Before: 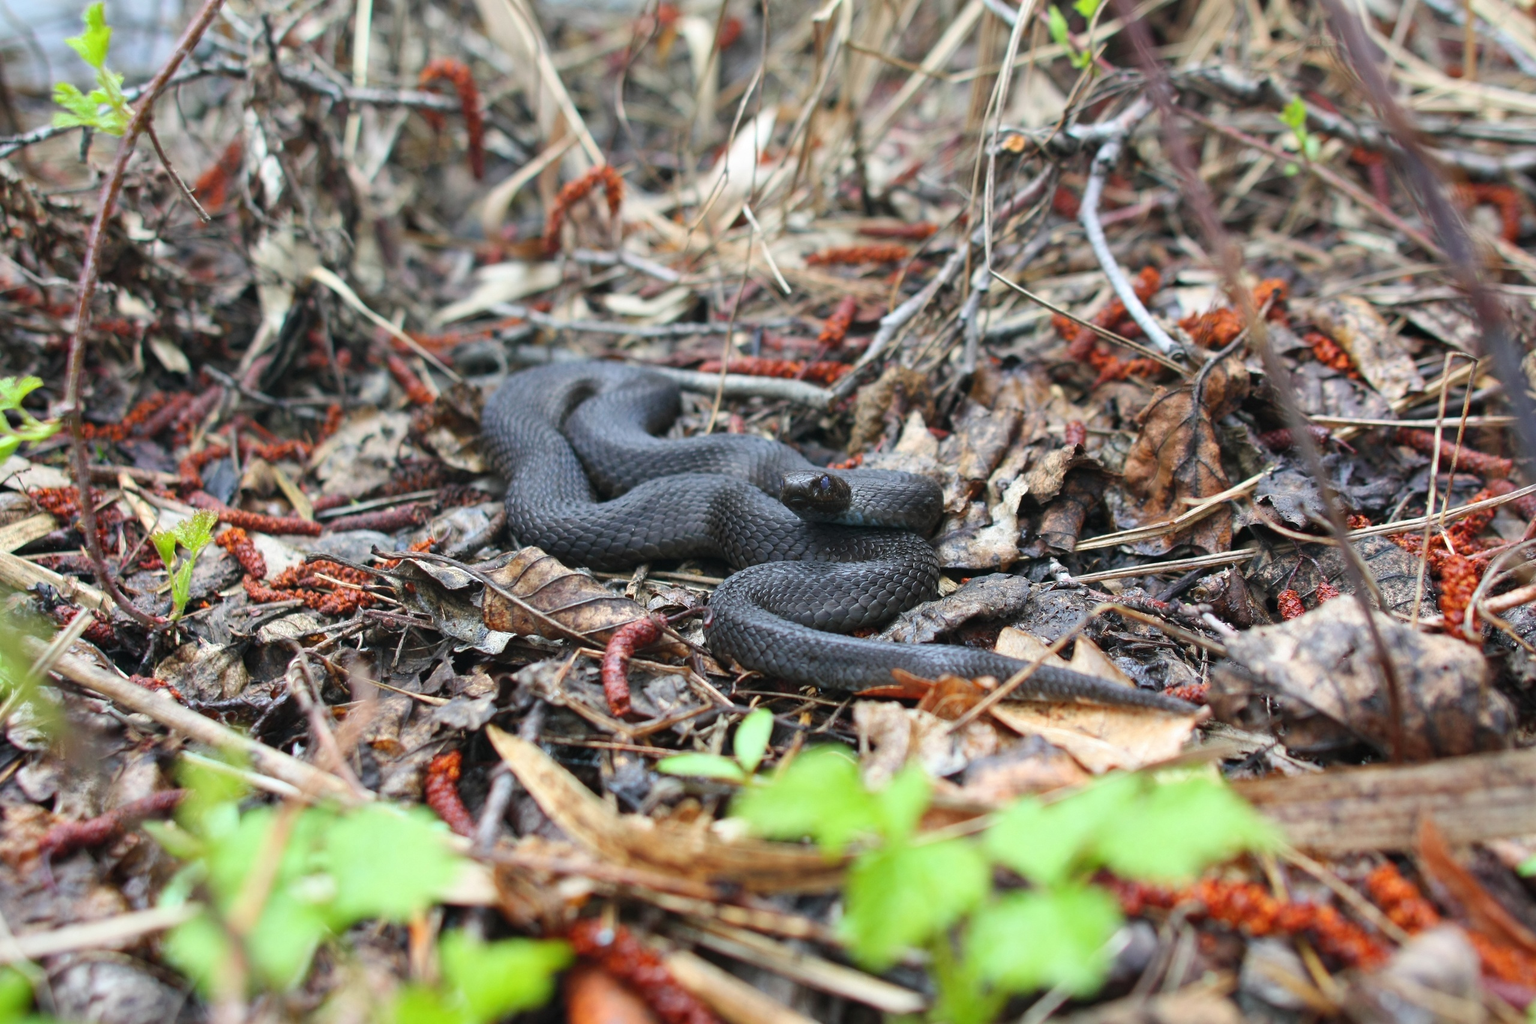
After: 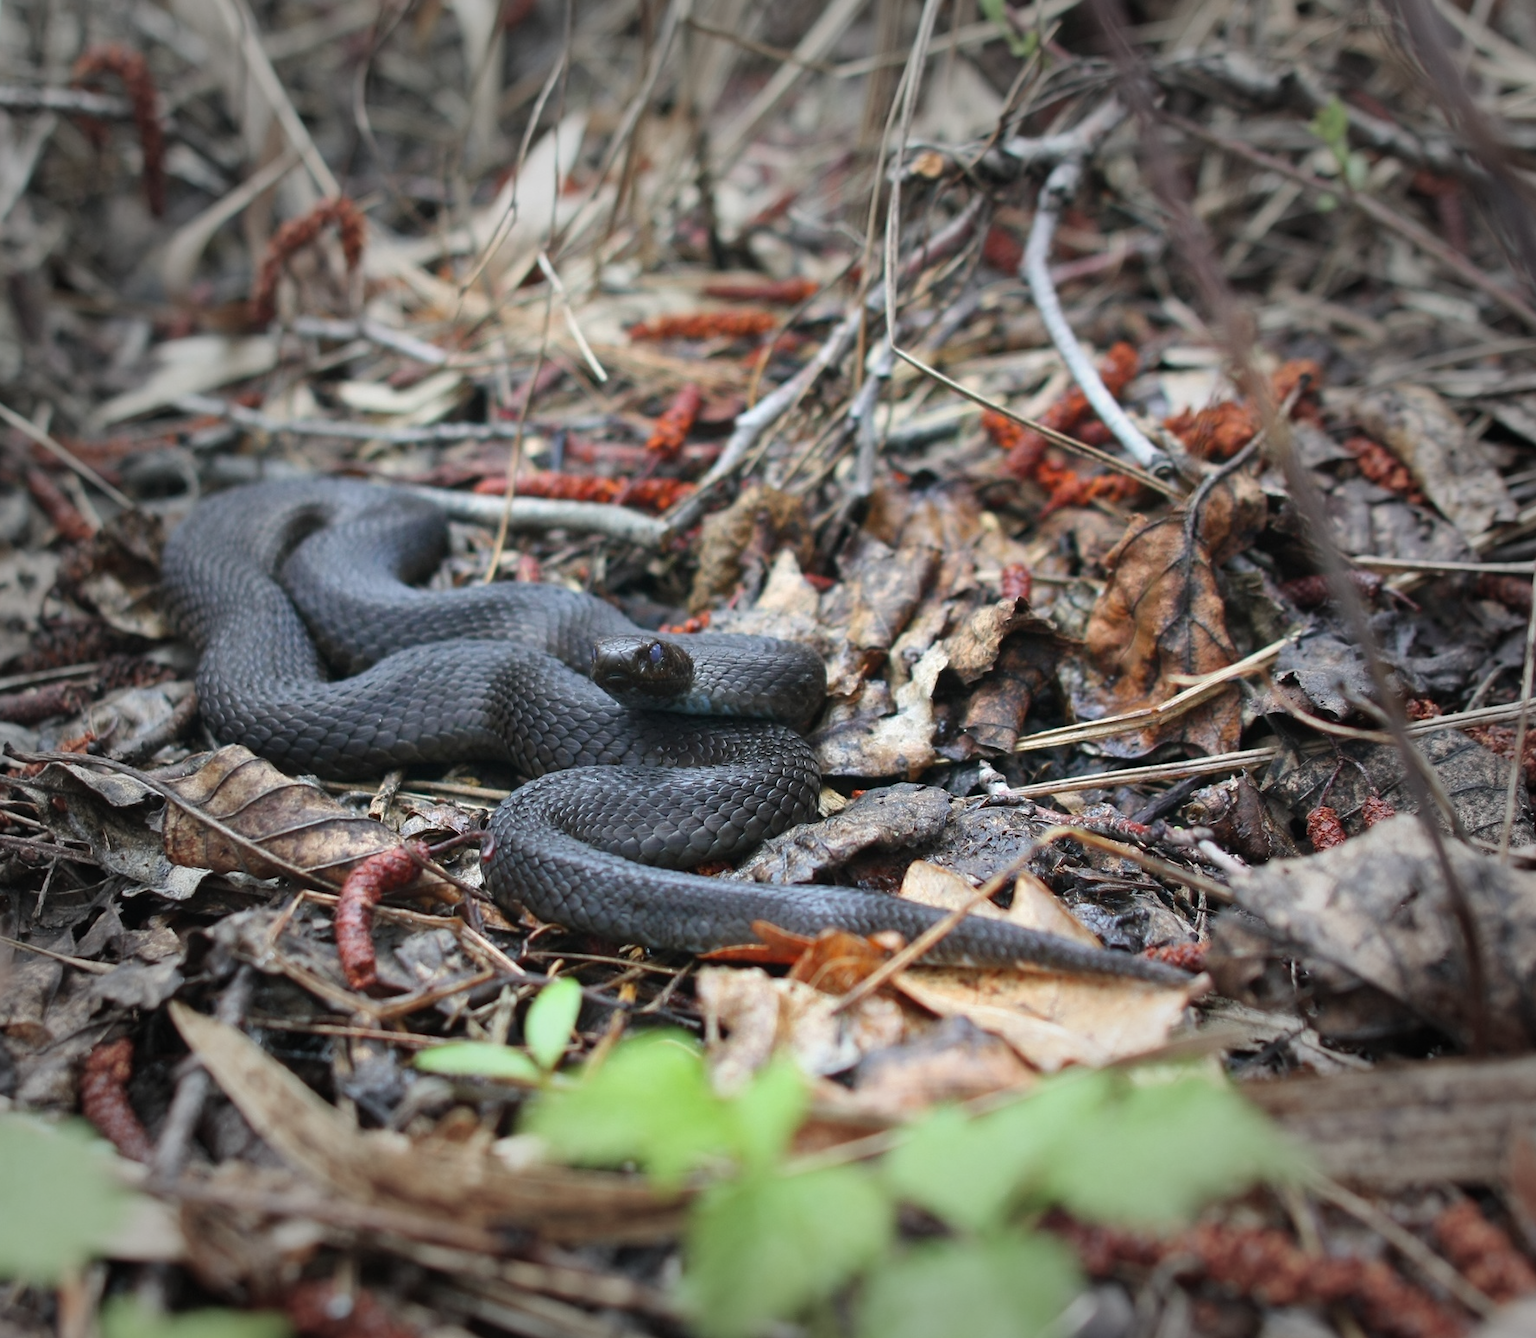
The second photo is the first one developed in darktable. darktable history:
crop and rotate: left 24.034%, top 2.838%, right 6.406%, bottom 6.299%
vignetting: fall-off start 48.41%, automatic ratio true, width/height ratio 1.29, unbound false
